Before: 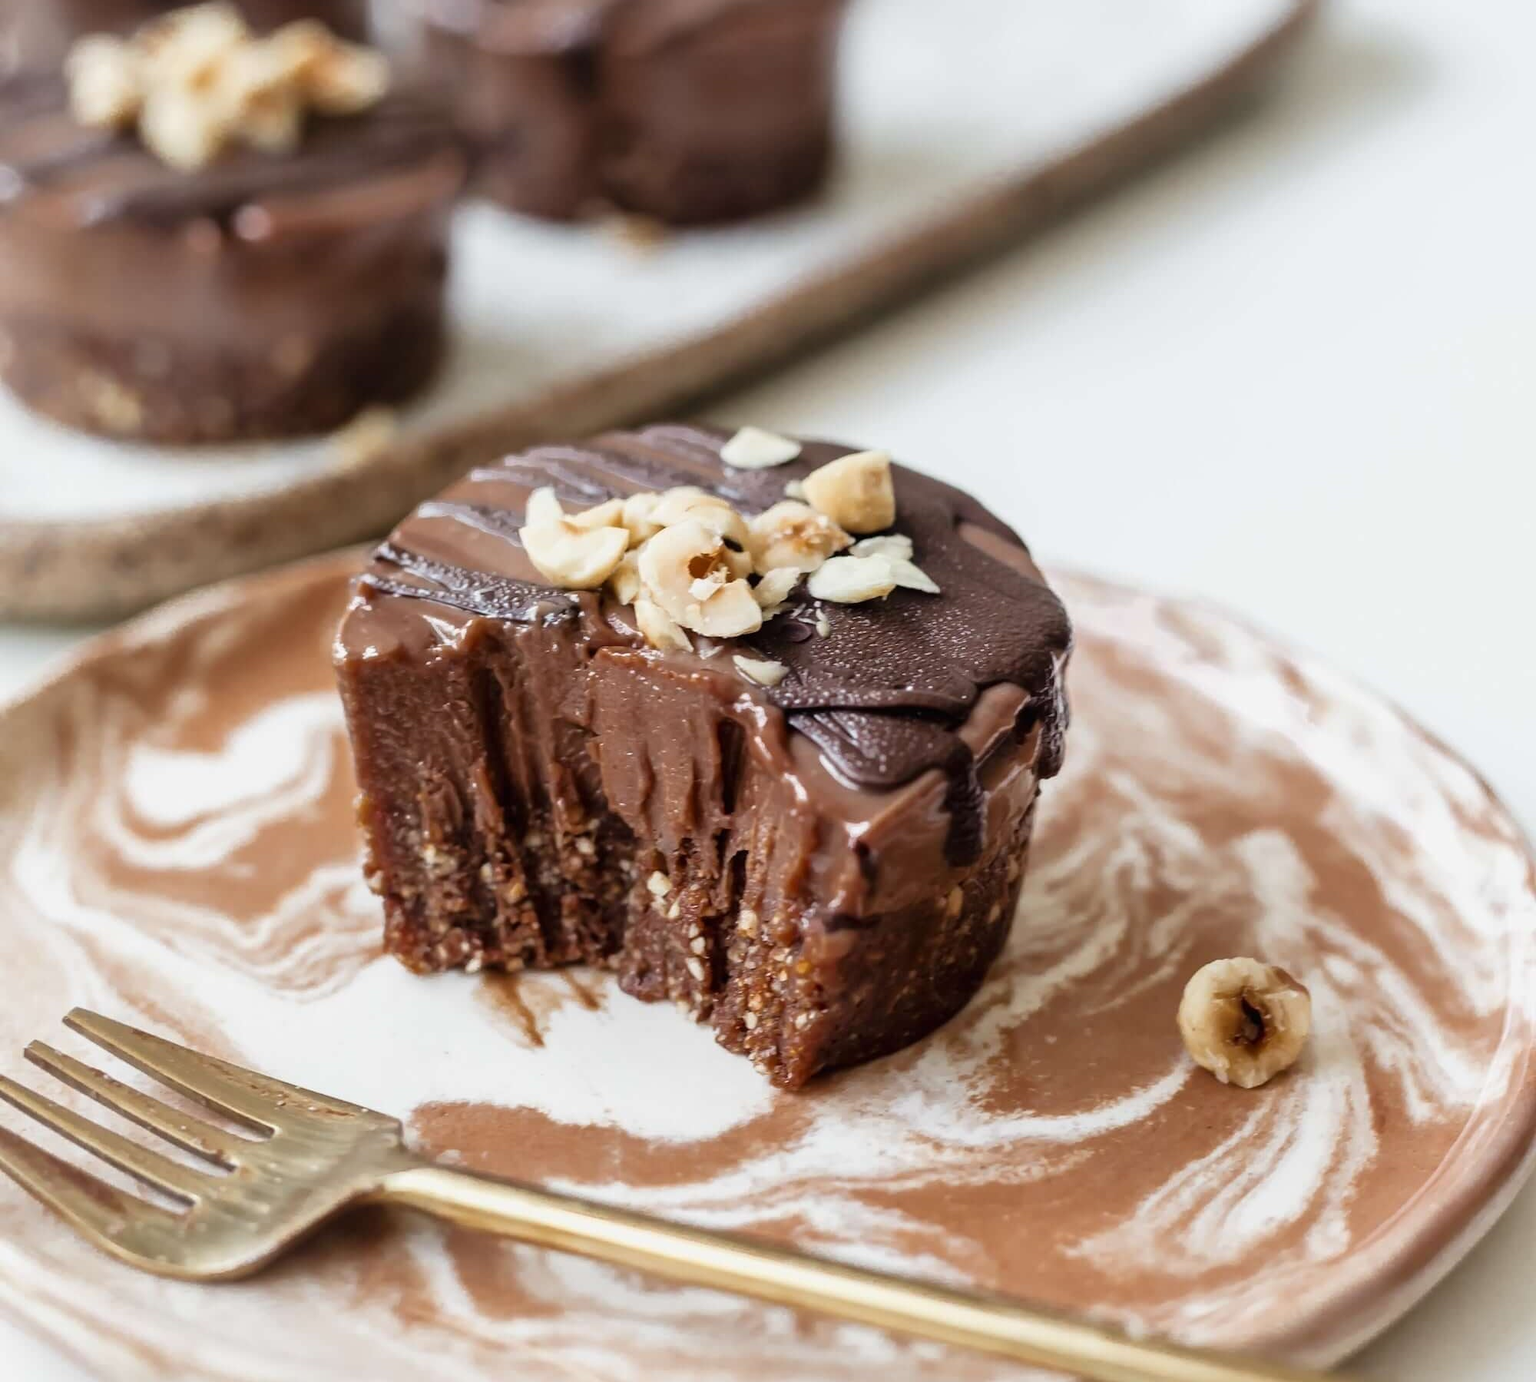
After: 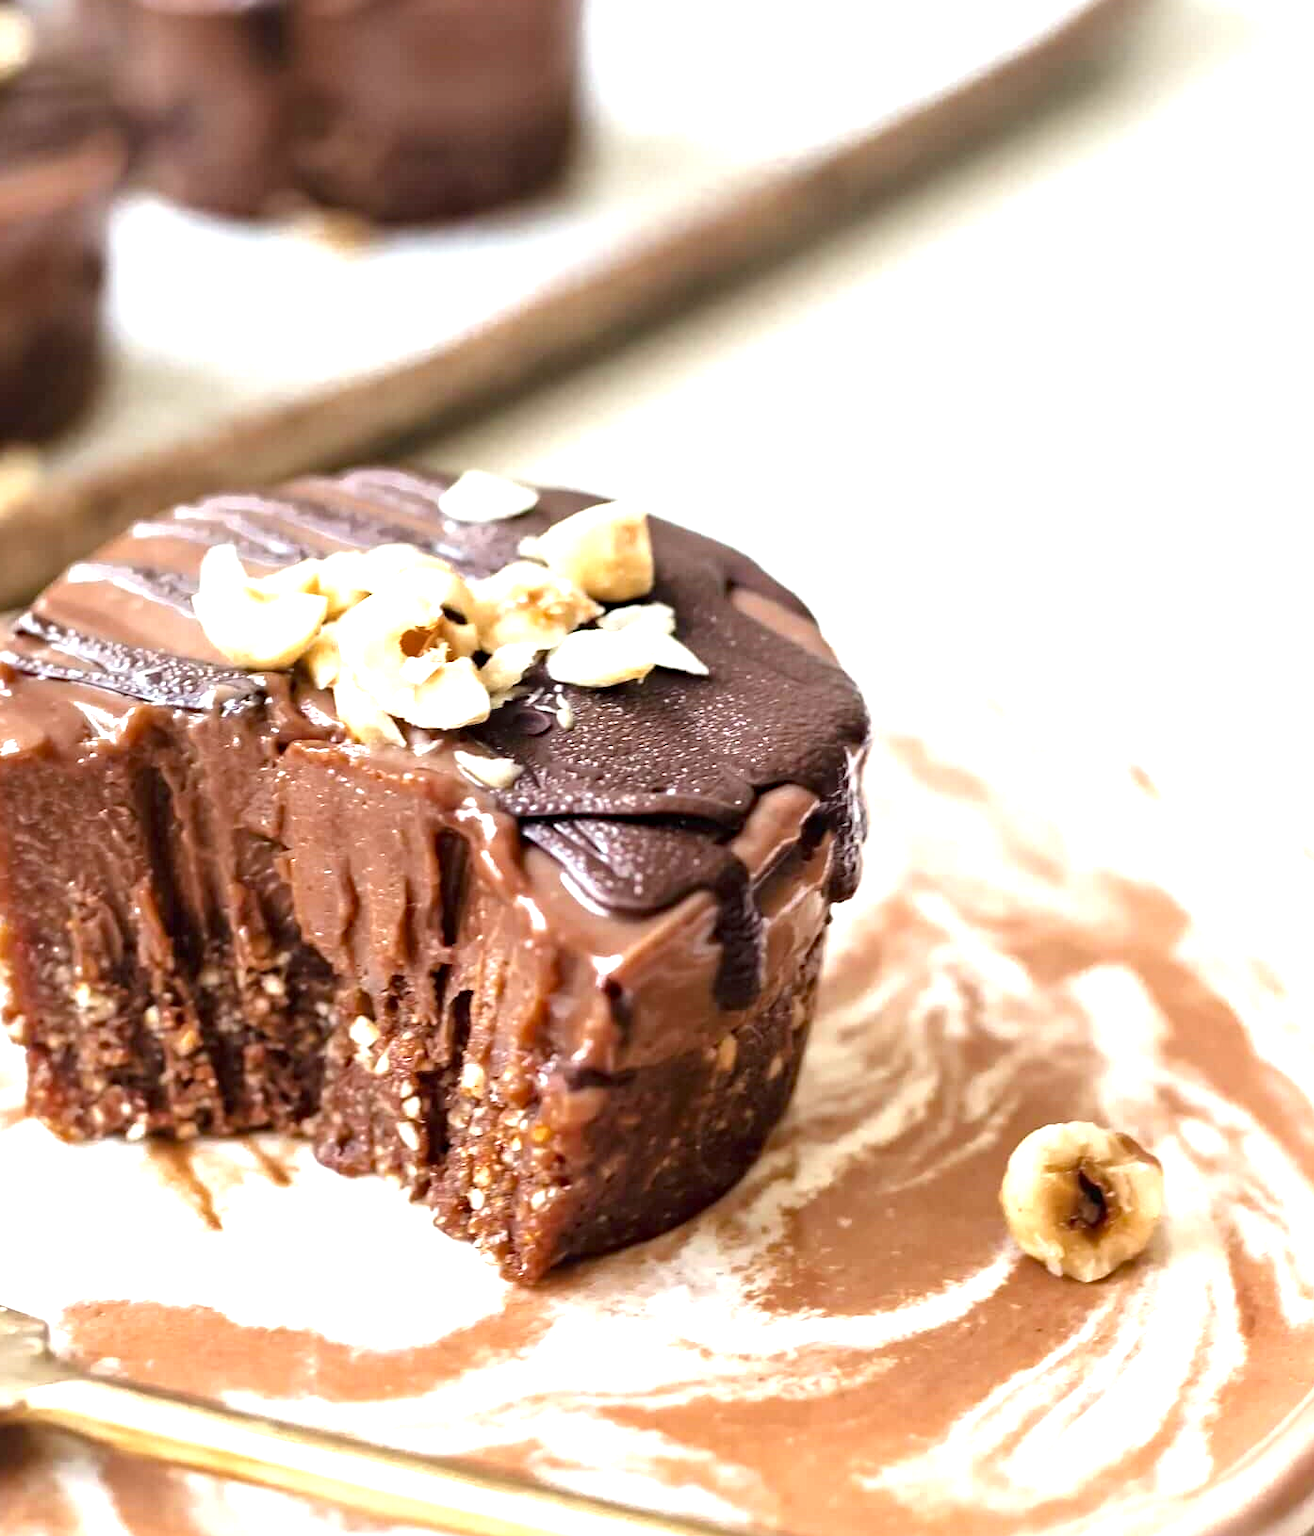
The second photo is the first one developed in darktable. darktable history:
exposure: exposure 1.216 EV, compensate exposure bias true, compensate highlight preservation false
crop and rotate: left 23.627%, top 3.12%, right 6.586%, bottom 6.231%
haze removal: adaptive false
